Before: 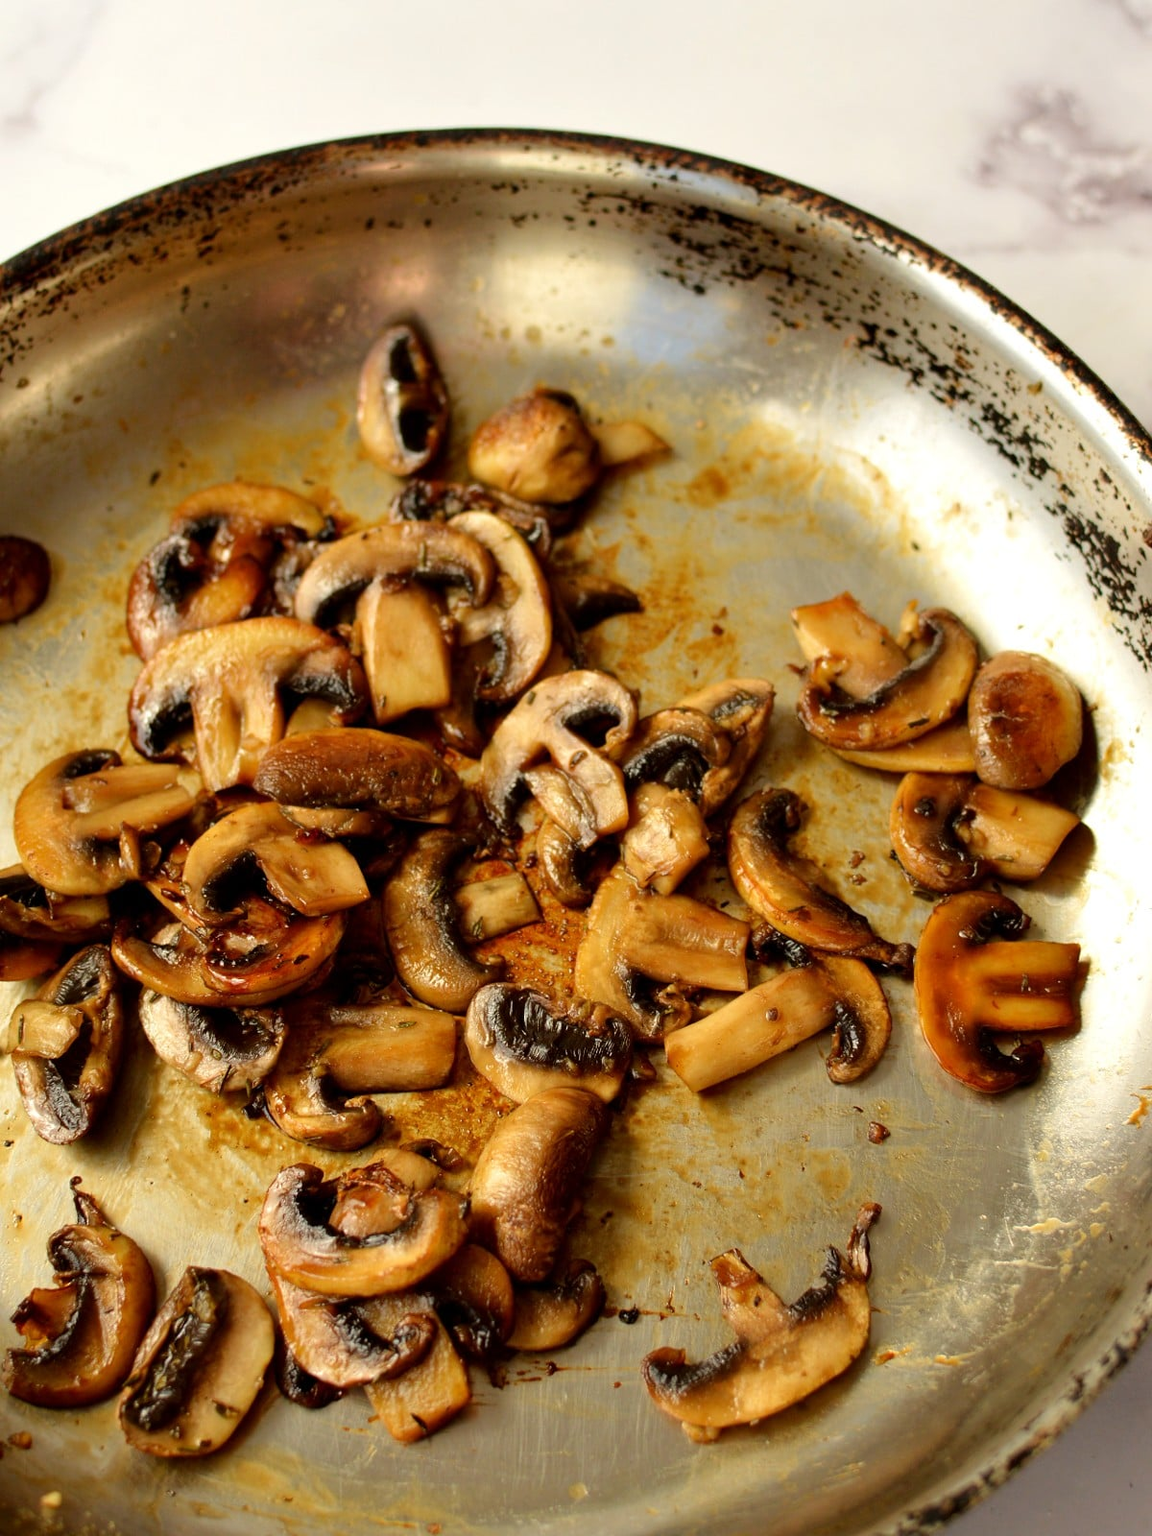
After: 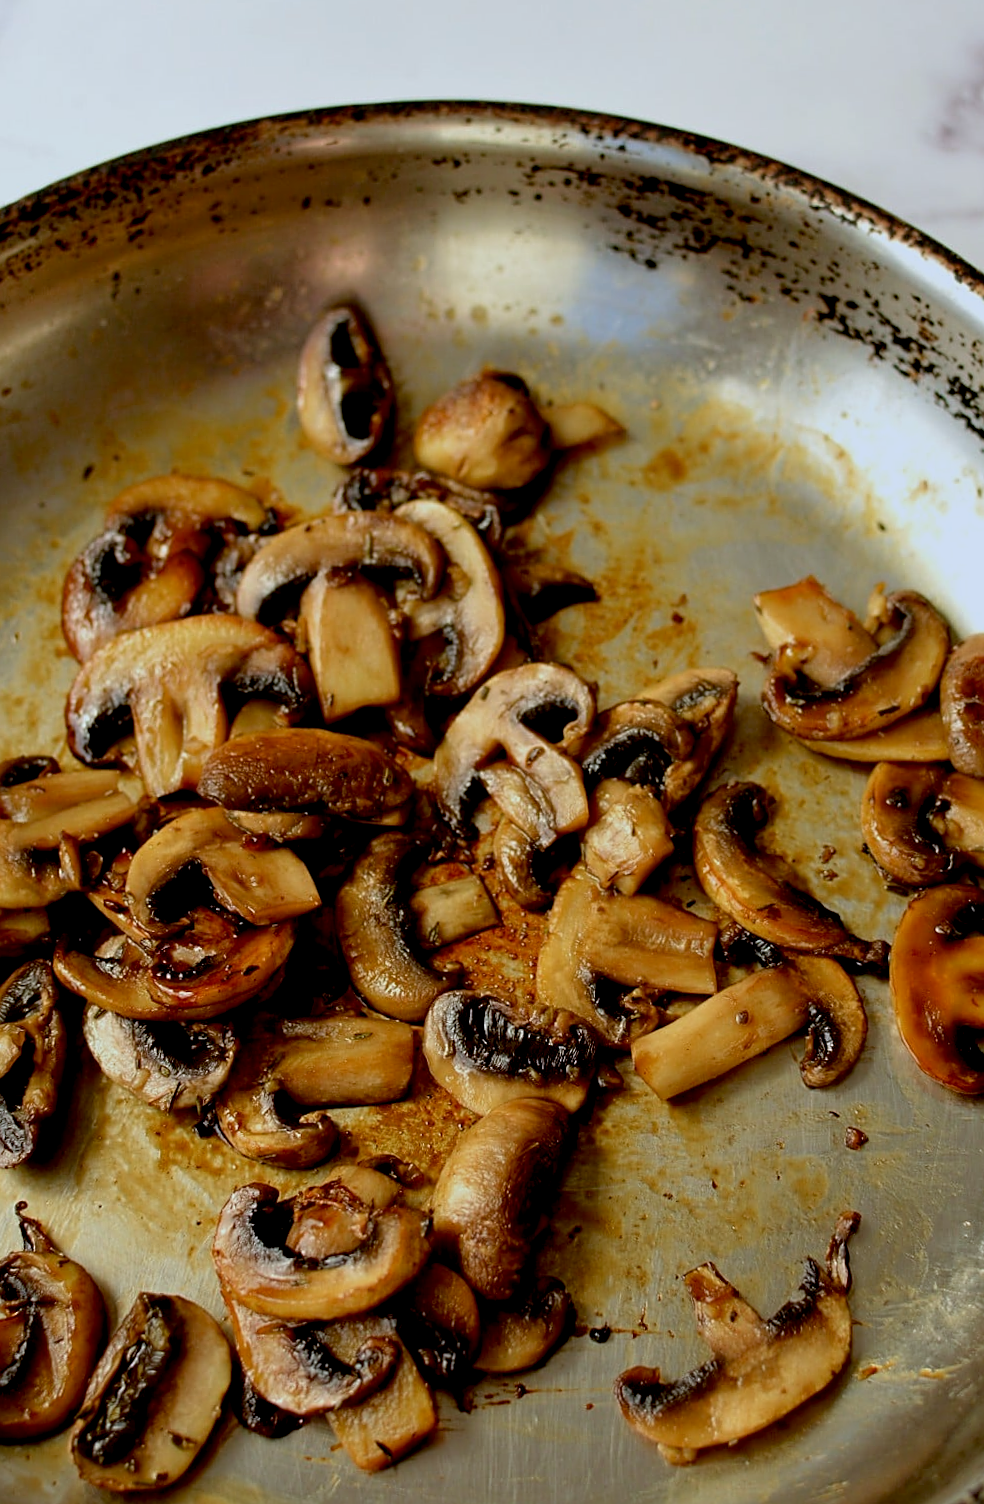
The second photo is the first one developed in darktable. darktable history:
color calibration: x 0.37, y 0.382, temperature 4313.7 K
sharpen: on, module defaults
exposure: black level correction 0.011, exposure -0.472 EV, compensate highlight preservation false
crop and rotate: angle 1.2°, left 4.404%, top 0.892%, right 11.266%, bottom 2.469%
